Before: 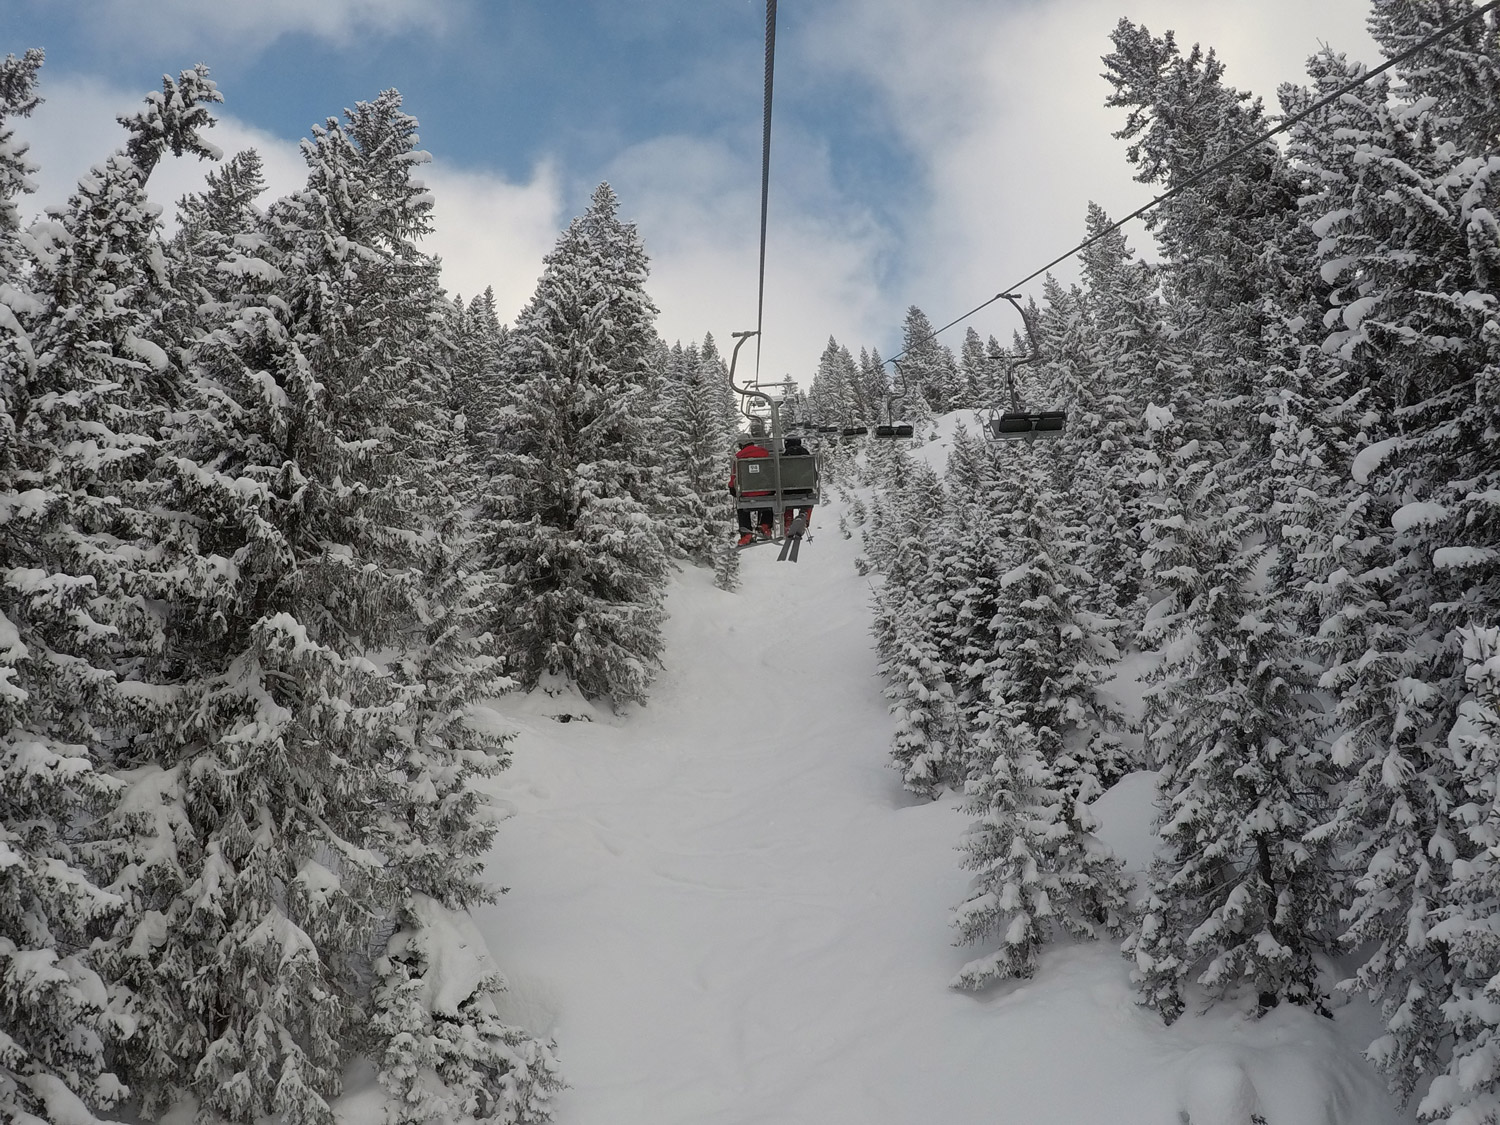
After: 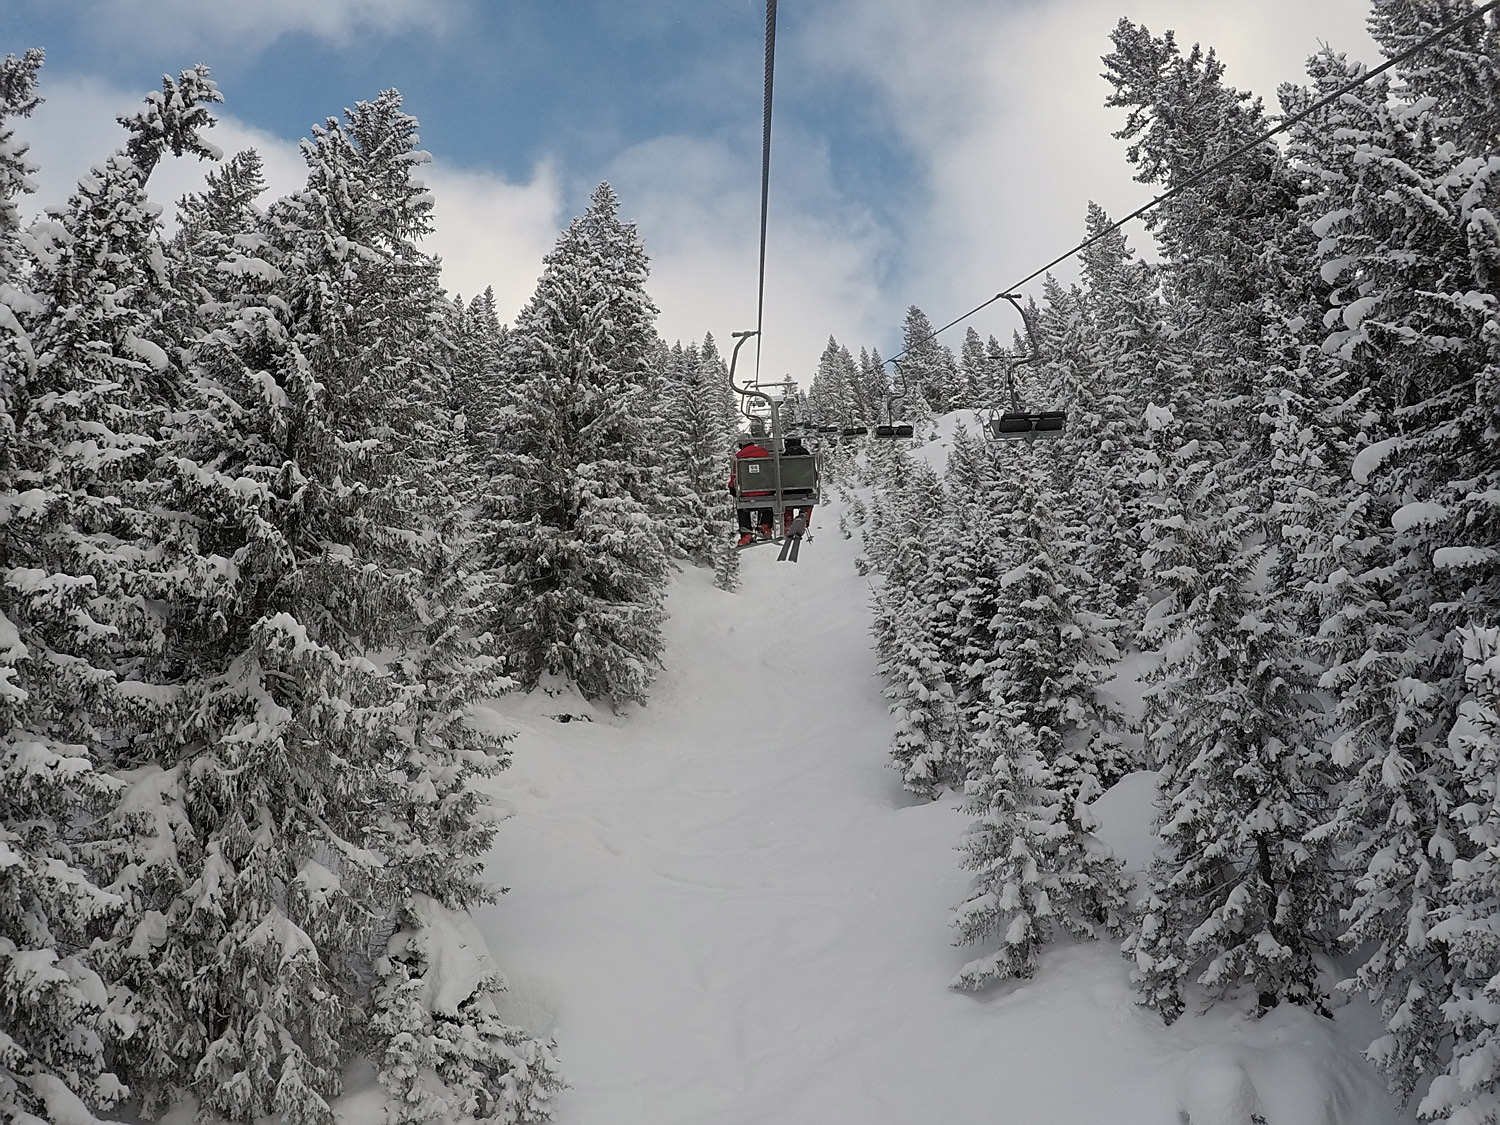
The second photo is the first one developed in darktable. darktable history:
sharpen: radius 1.921
